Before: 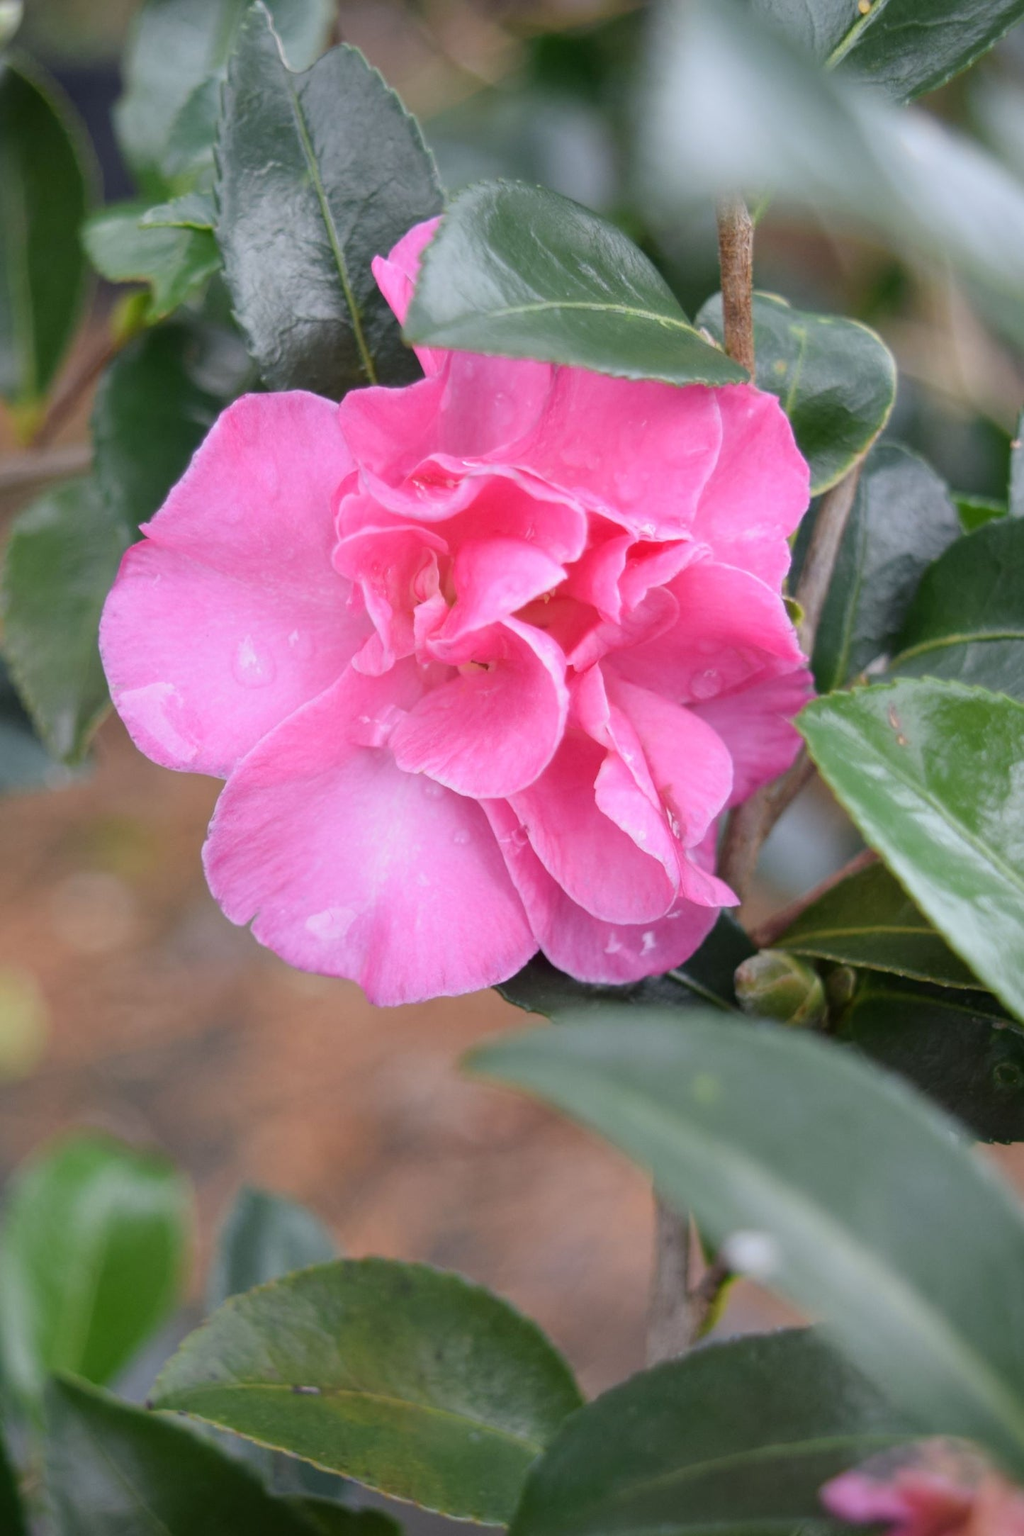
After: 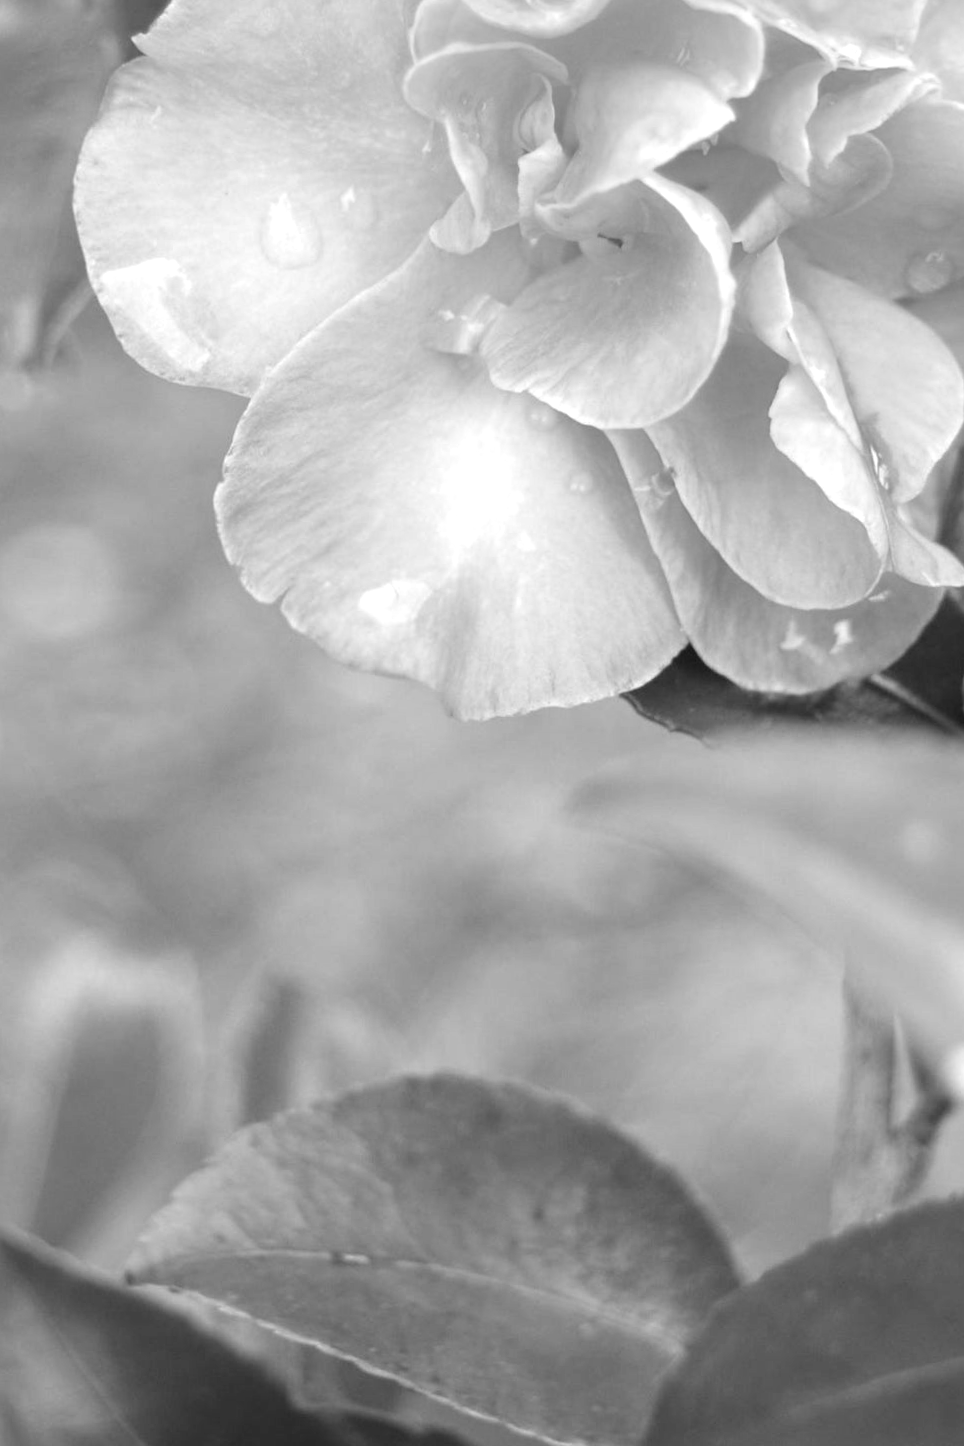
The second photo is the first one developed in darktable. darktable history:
monochrome: on, module defaults
exposure: black level correction 0, exposure 1.015 EV, compensate exposure bias true, compensate highlight preservation false
color balance rgb: linear chroma grading › global chroma 15%, perceptual saturation grading › global saturation 30%
crop and rotate: angle -0.82°, left 3.85%, top 31.828%, right 27.992%
